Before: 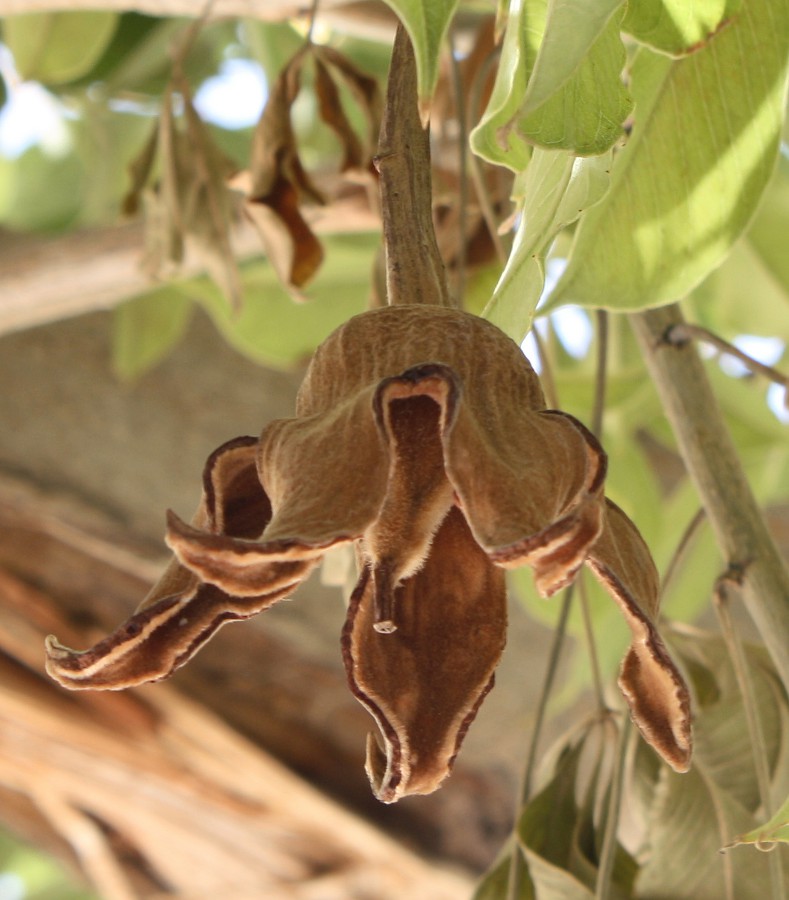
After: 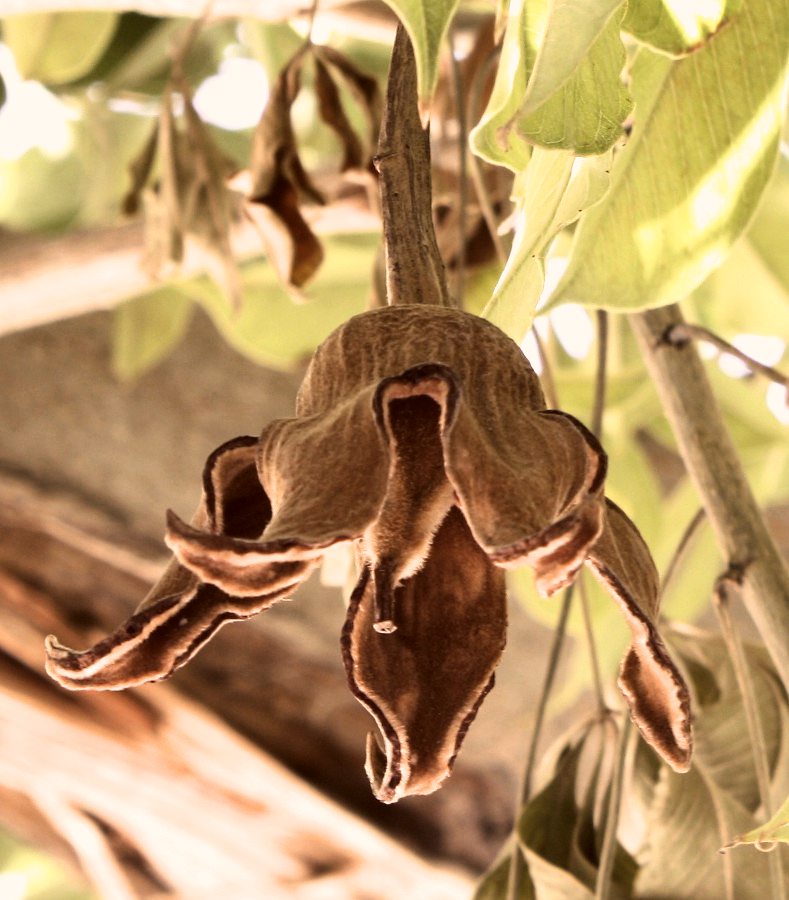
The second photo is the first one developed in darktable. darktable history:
color correction: highlights a* 10.21, highlights b* 9.79, shadows a* 8.61, shadows b* 7.88, saturation 0.8
filmic rgb: black relative exposure -9.5 EV, white relative exposure 3.02 EV, hardness 6.12
tone equalizer: -8 EV -1.08 EV, -7 EV -1.01 EV, -6 EV -0.867 EV, -5 EV -0.578 EV, -3 EV 0.578 EV, -2 EV 0.867 EV, -1 EV 1.01 EV, +0 EV 1.08 EV, edges refinement/feathering 500, mask exposure compensation -1.57 EV, preserve details no
